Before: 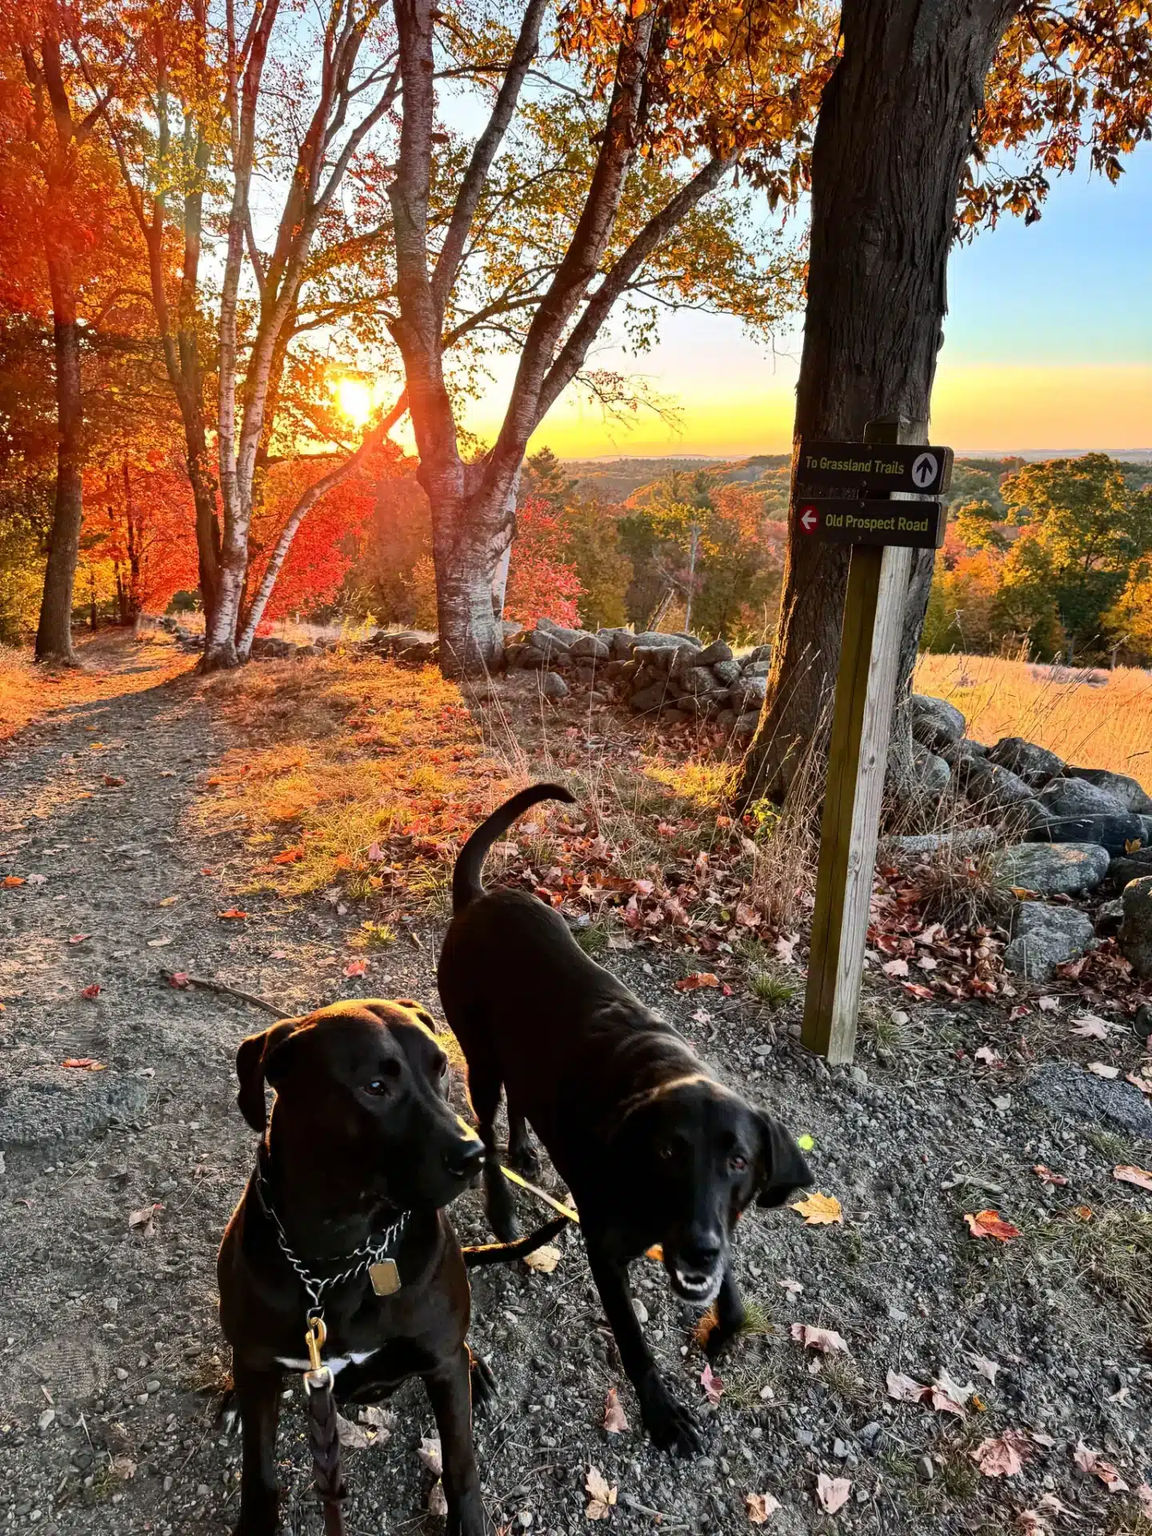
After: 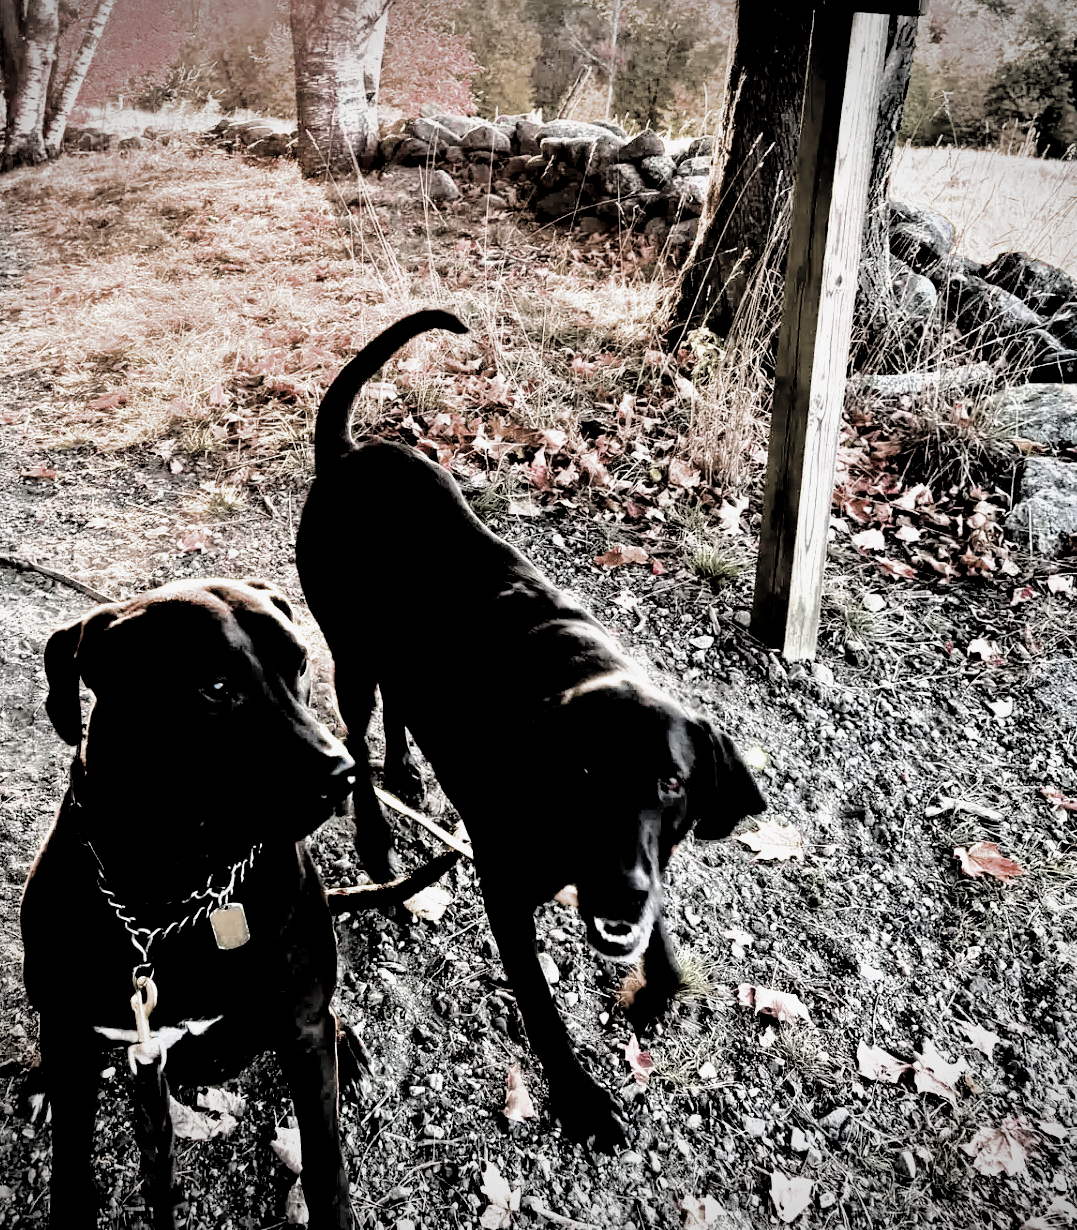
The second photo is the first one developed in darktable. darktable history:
exposure: black level correction 0.001, exposure 1.129 EV, compensate highlight preservation false
color balance rgb: perceptual saturation grading › global saturation 28.84%, perceptual saturation grading › mid-tones 12.456%, perceptual saturation grading › shadows 10.179%, perceptual brilliance grading › highlights 8.173%, perceptual brilliance grading › mid-tones 4.077%, perceptual brilliance grading › shadows 1.706%
crop and rotate: left 17.497%, top 34.946%, right 7.695%, bottom 0.981%
vignetting: fall-off start 97.26%, width/height ratio 1.184, unbound false
color zones: curves: ch1 [(0, 0.34) (0.143, 0.164) (0.286, 0.152) (0.429, 0.176) (0.571, 0.173) (0.714, 0.188) (0.857, 0.199) (1, 0.34)]
filmic rgb: middle gray luminance 13.63%, black relative exposure -1.95 EV, white relative exposure 3.09 EV, target black luminance 0%, hardness 1.79, latitude 58.34%, contrast 1.739, highlights saturation mix 4.47%, shadows ↔ highlights balance -36.68%, iterations of high-quality reconstruction 0
shadows and highlights: shadows -20.29, white point adjustment -2.03, highlights -35.05, highlights color adjustment 42.58%
